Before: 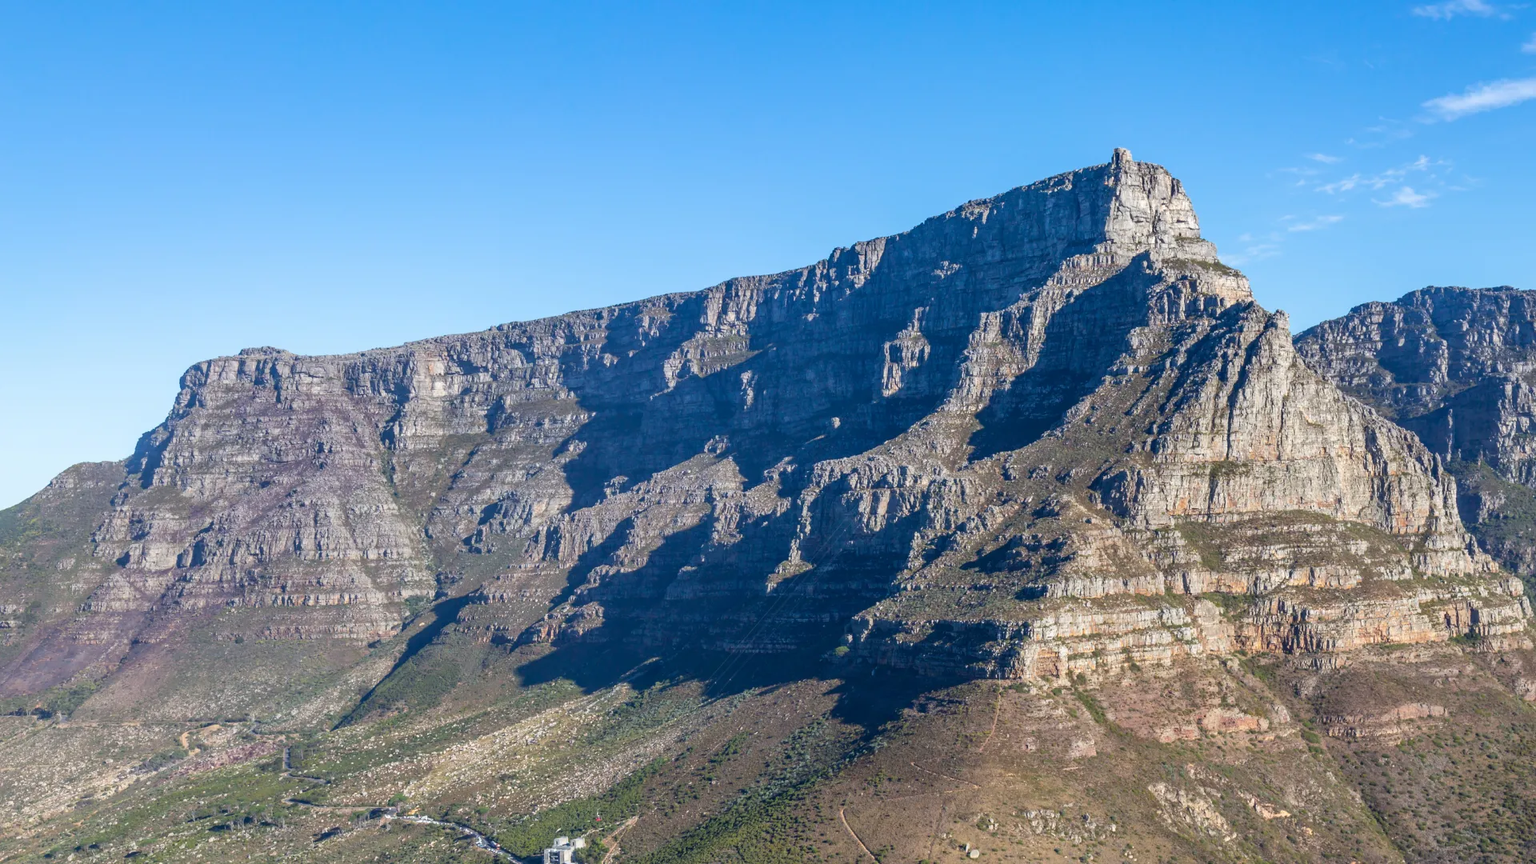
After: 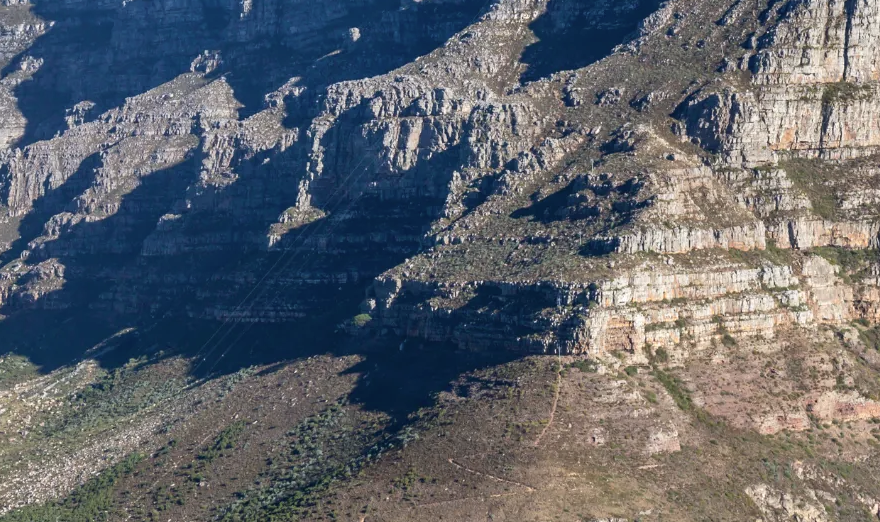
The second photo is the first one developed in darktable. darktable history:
crop: left 35.976%, top 45.819%, right 18.162%, bottom 5.807%
levels: levels [0, 0.492, 0.984]
contrast brightness saturation: contrast 0.11, saturation -0.17
